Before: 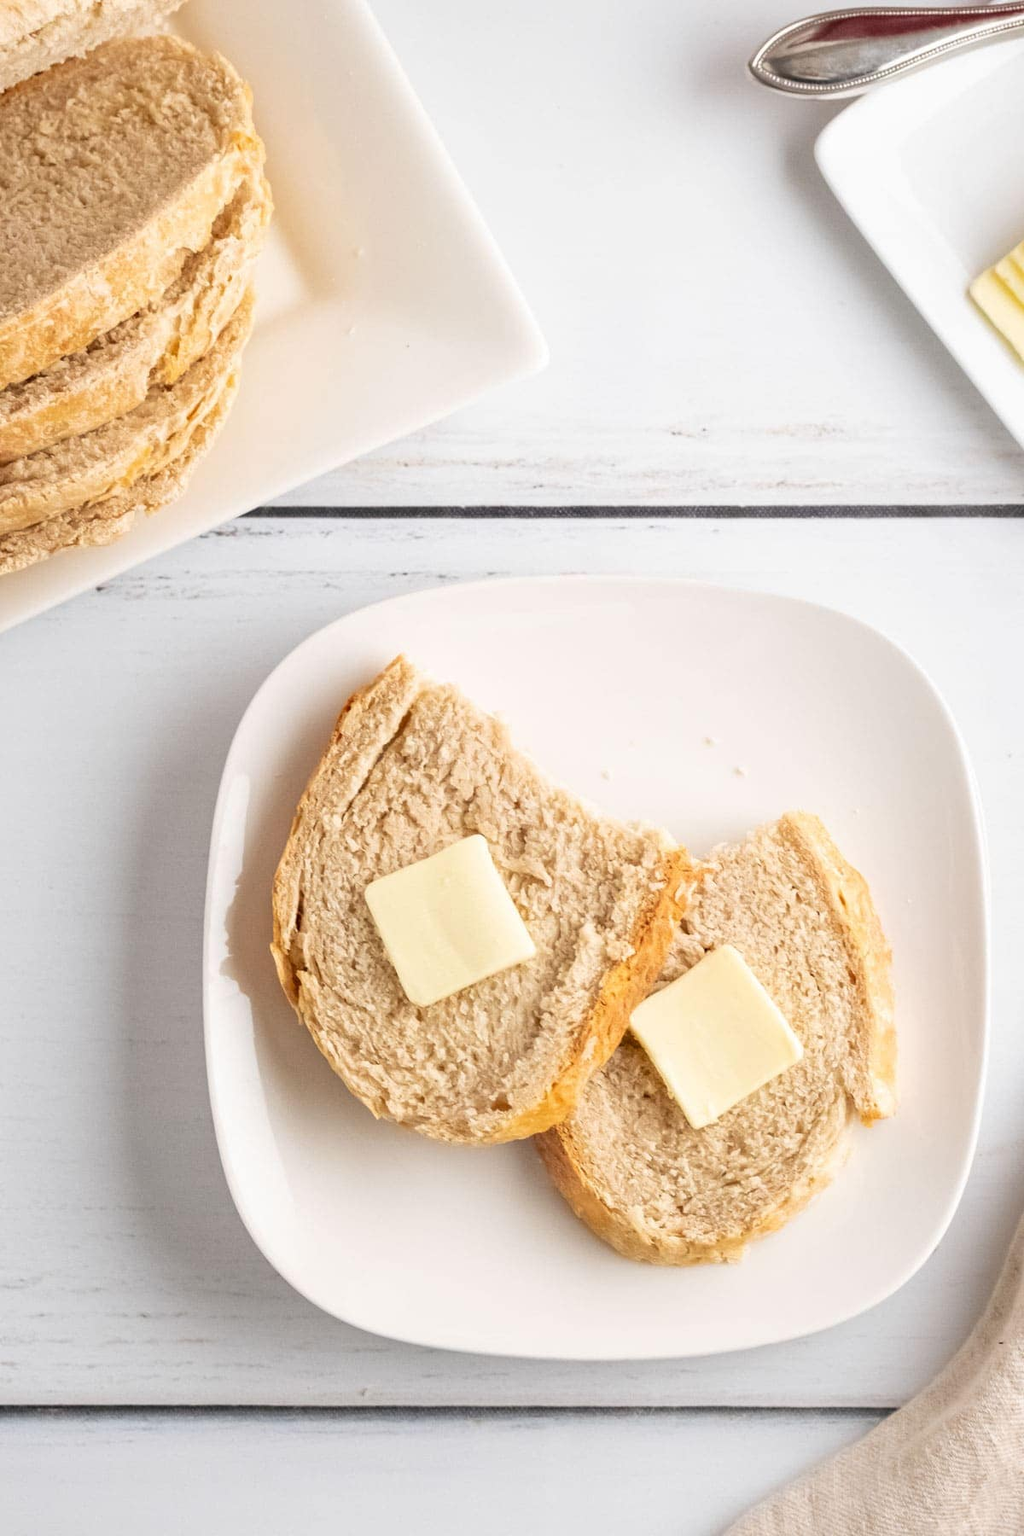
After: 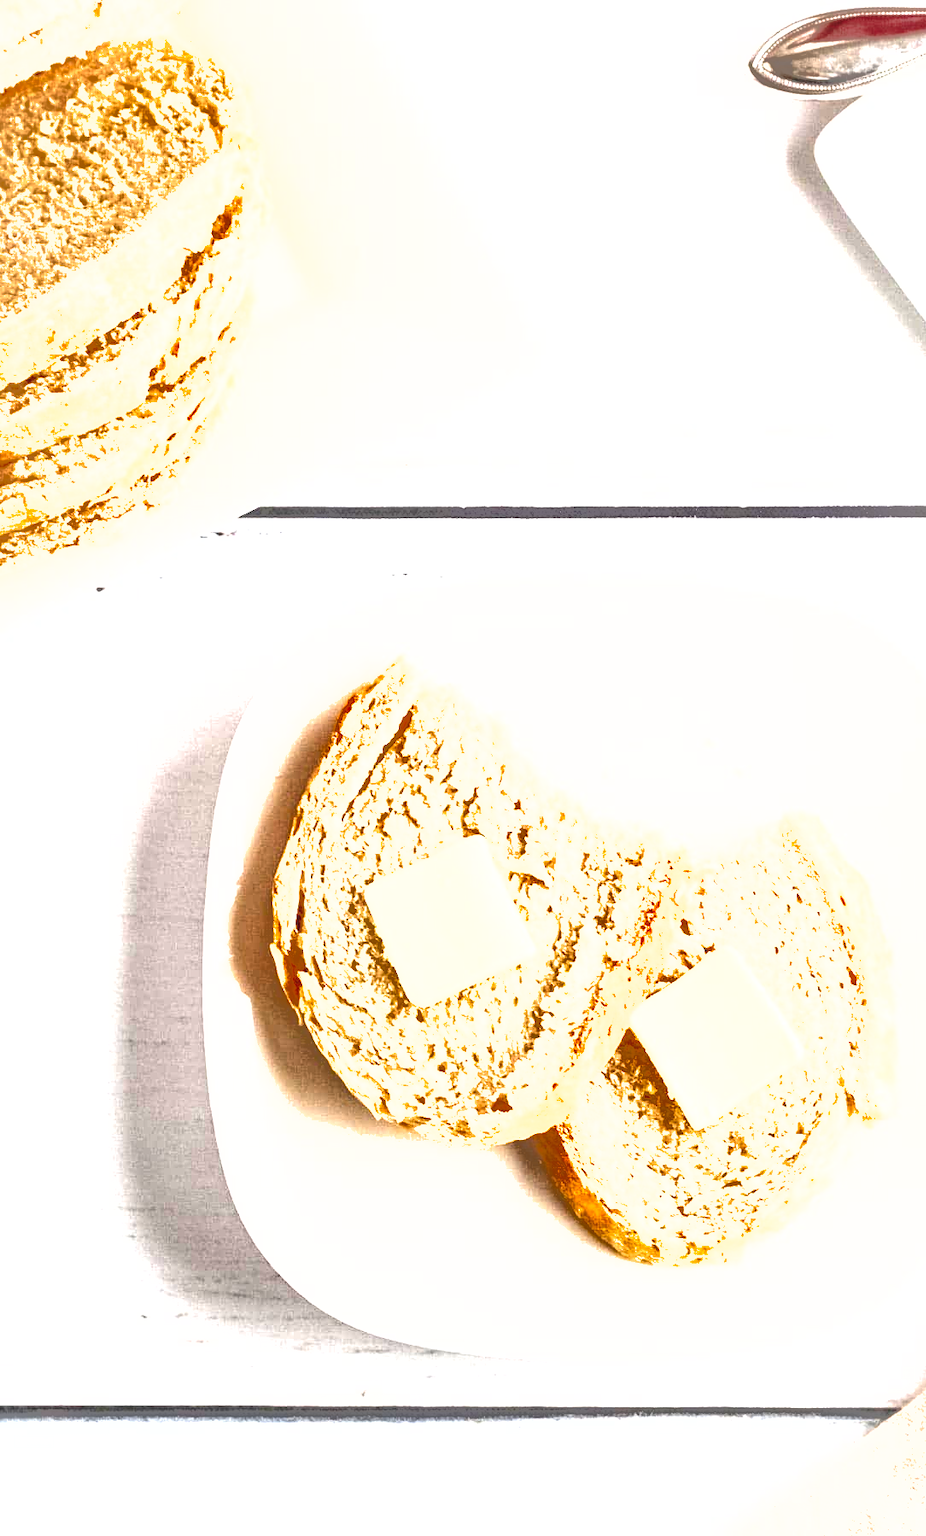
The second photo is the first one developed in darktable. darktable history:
exposure: black level correction 0, exposure 1.341 EV, compensate exposure bias true, compensate highlight preservation false
crop: right 9.513%, bottom 0.038%
base curve: curves: ch0 [(0, 0) (0.073, 0.04) (0.157, 0.139) (0.492, 0.492) (0.758, 0.758) (1, 1)], preserve colors none
shadows and highlights: shadows 39.97, highlights -59.88
